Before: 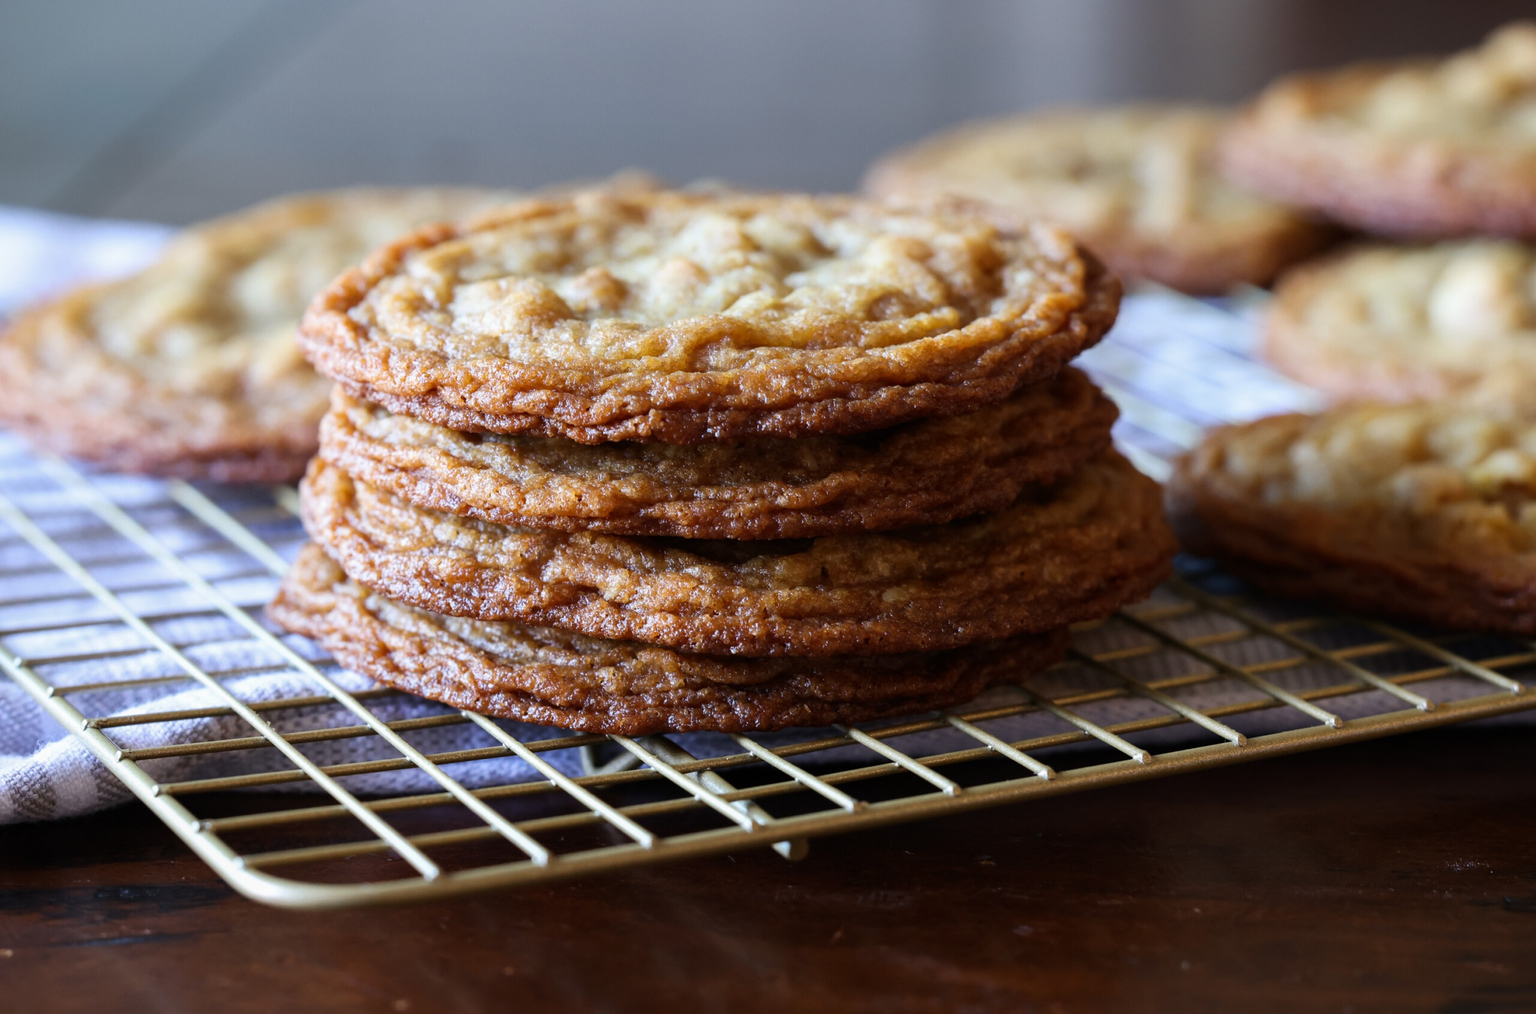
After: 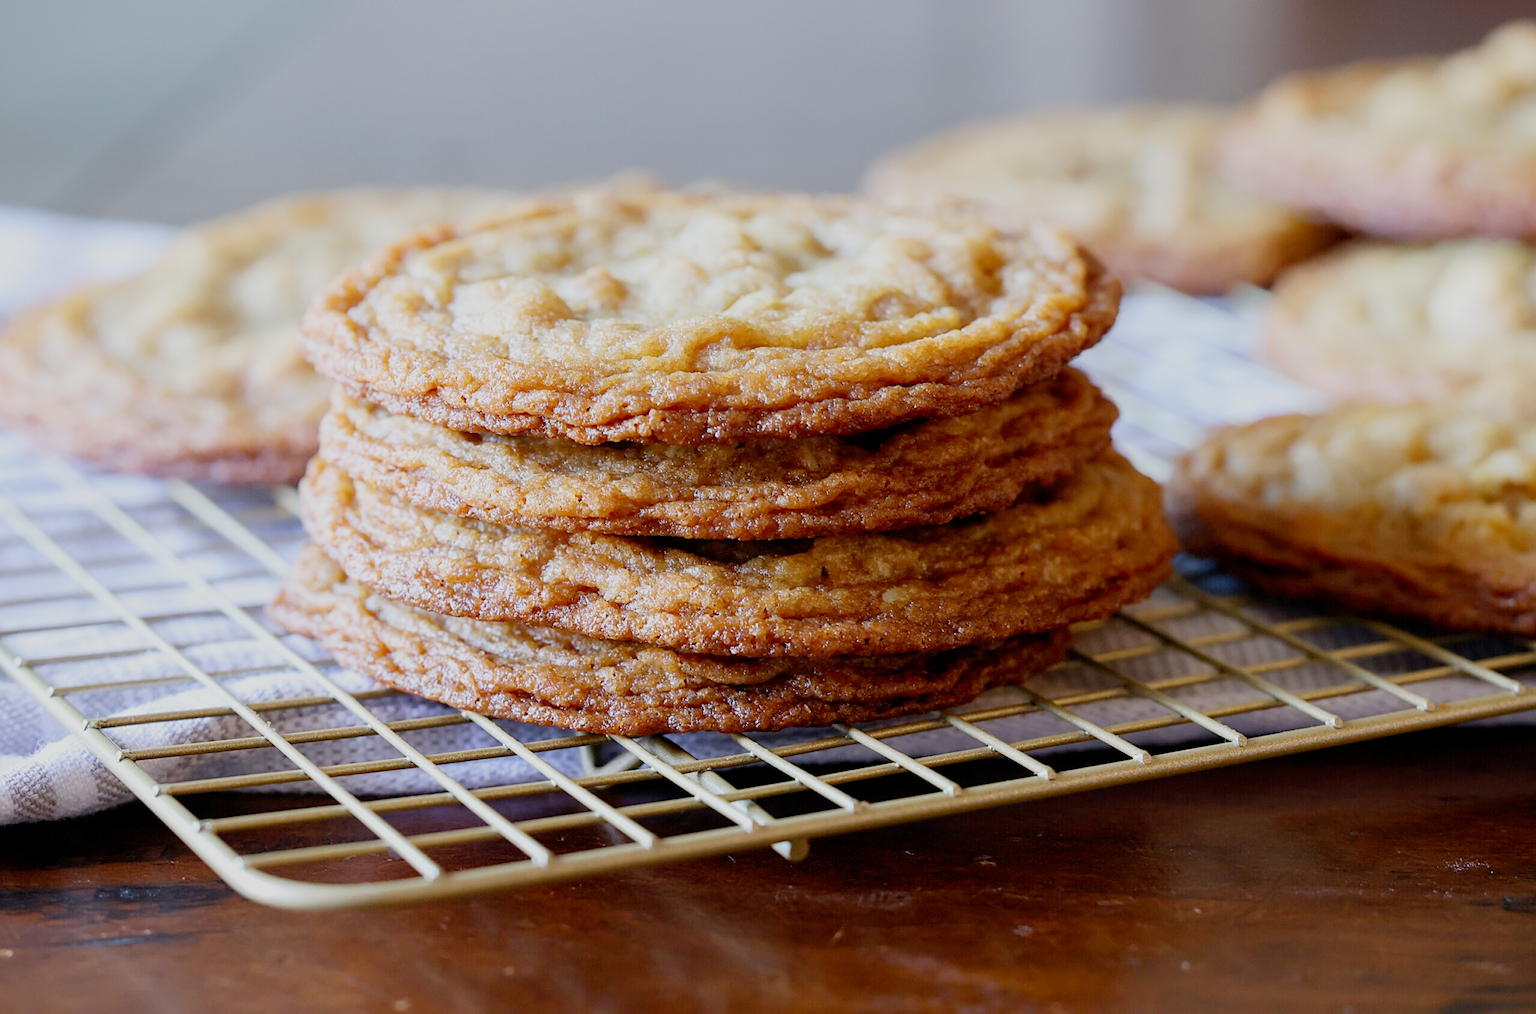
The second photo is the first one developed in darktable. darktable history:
filmic rgb: black relative exposure -7 EV, white relative exposure 6 EV, threshold 3 EV, target black luminance 0%, hardness 2.73, latitude 61.22%, contrast 0.691, highlights saturation mix 10%, shadows ↔ highlights balance -0.073%, preserve chrominance no, color science v4 (2020), iterations of high-quality reconstruction 10, contrast in shadows soft, contrast in highlights soft, enable highlight reconstruction true
contrast brightness saturation: saturation -0.05
exposure: black level correction 0, exposure 1.379 EV, compensate exposure bias true, compensate highlight preservation false
sharpen: on, module defaults
